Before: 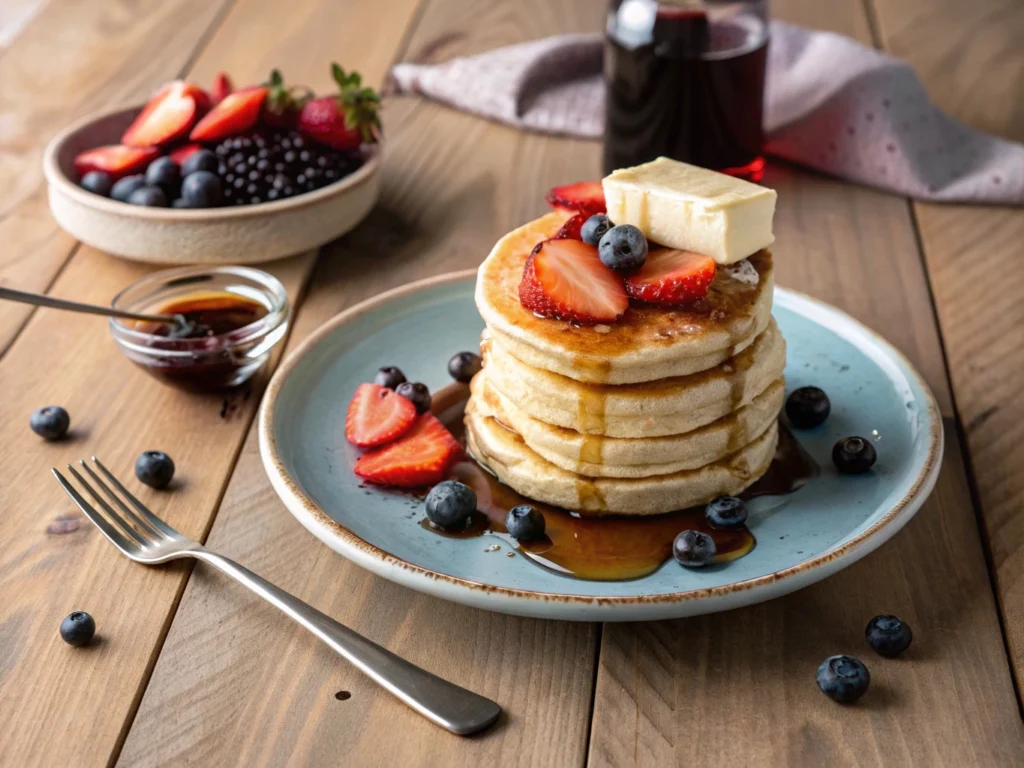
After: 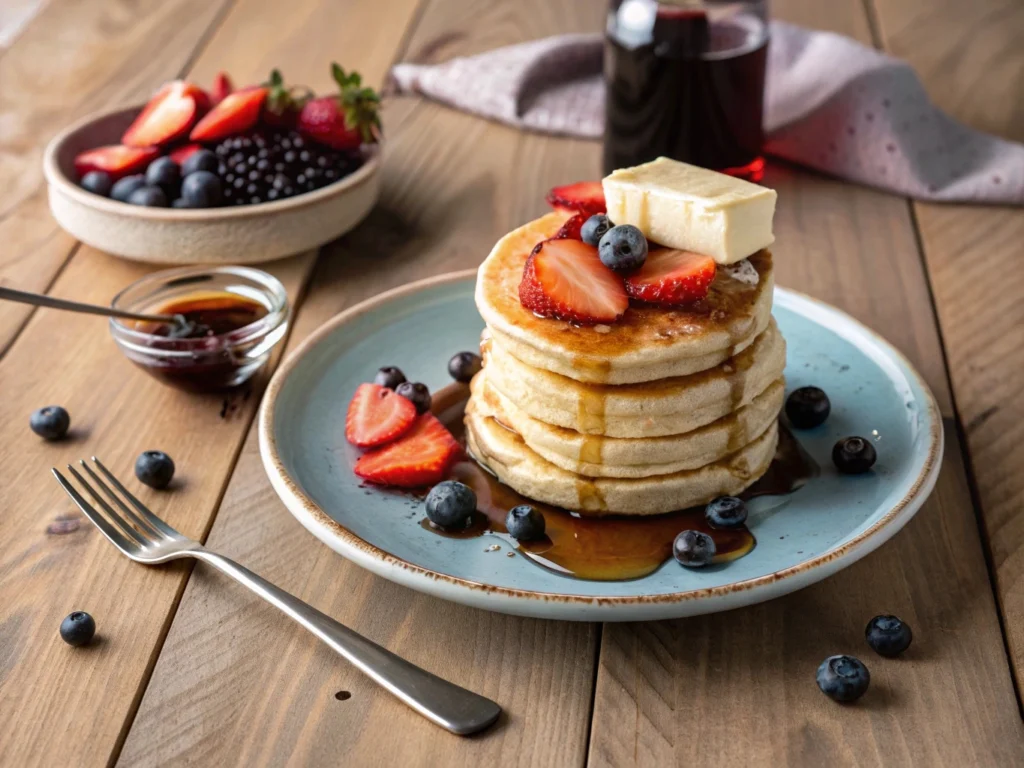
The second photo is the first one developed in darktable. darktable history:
shadows and highlights: shadows 53, soften with gaussian
exposure: compensate highlight preservation false
